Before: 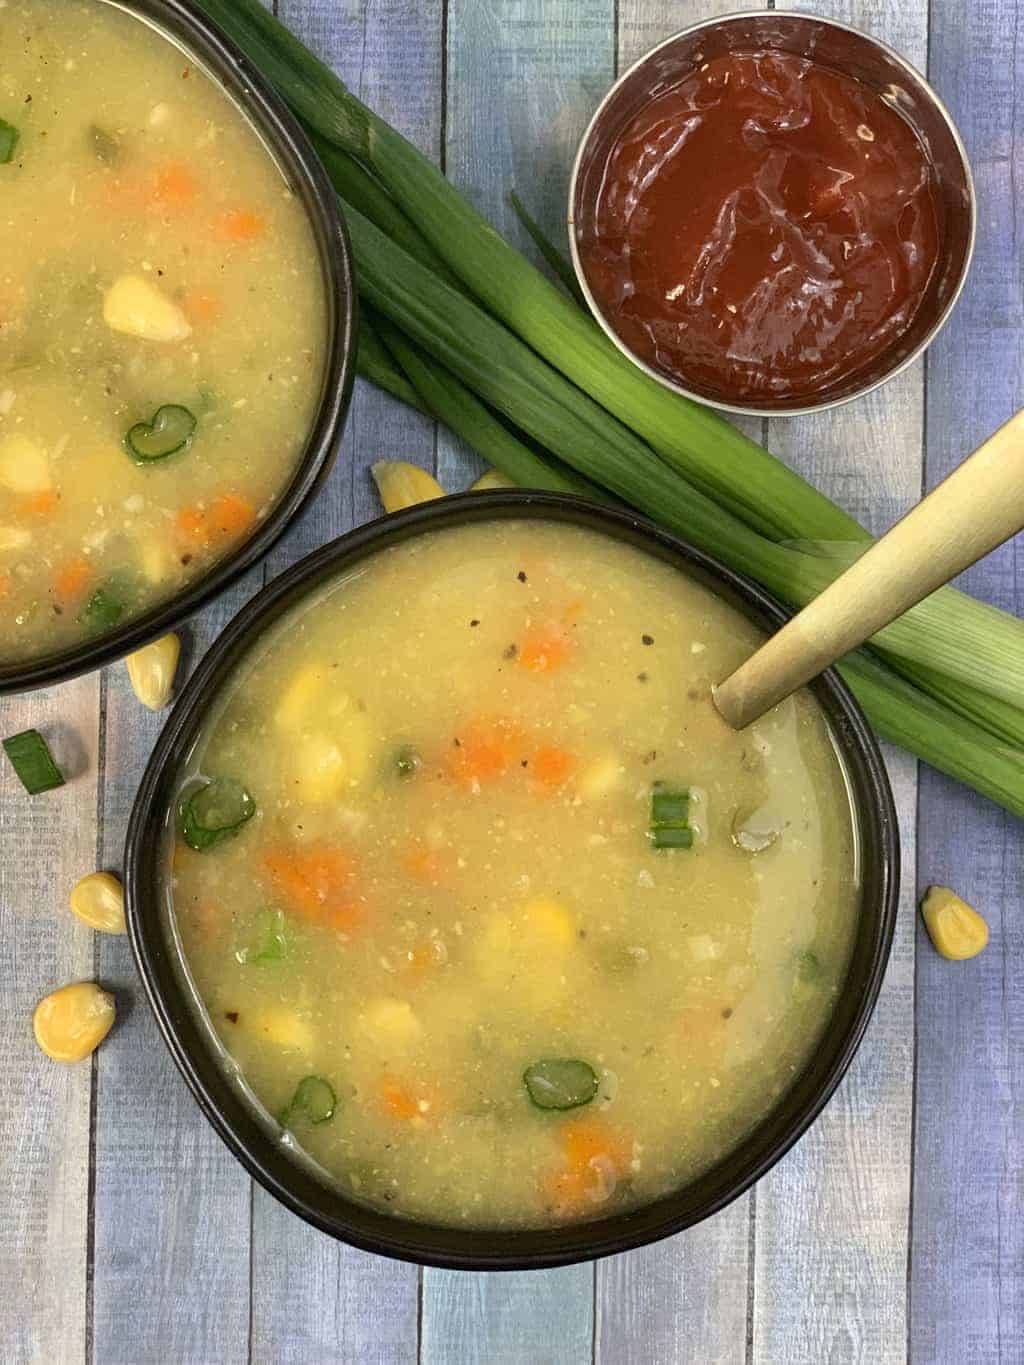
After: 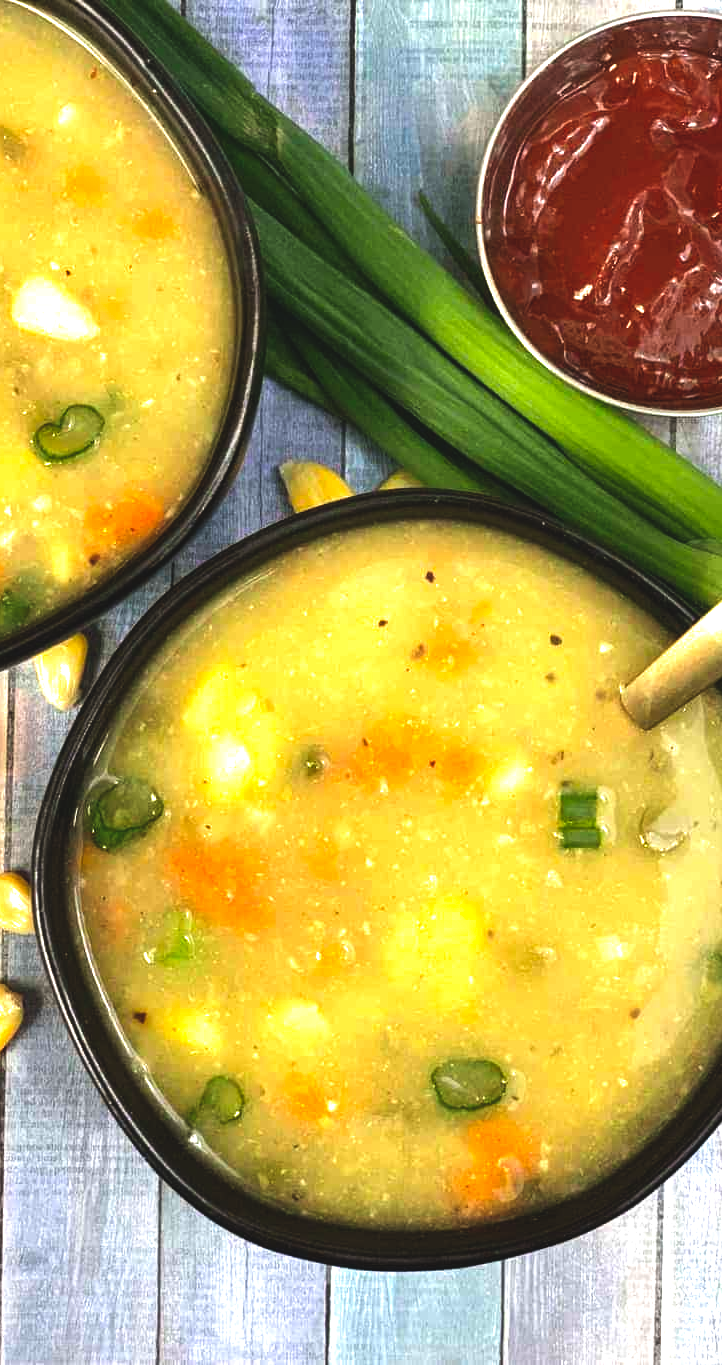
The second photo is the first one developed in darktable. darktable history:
filmic rgb: black relative exposure -8.24 EV, white relative exposure 2.21 EV, threshold 5.99 EV, hardness 7.04, latitude 84.94%, contrast 1.707, highlights saturation mix -3.84%, shadows ↔ highlights balance -2.37%, preserve chrominance no, color science v4 (2020), contrast in shadows soft, contrast in highlights soft, enable highlight reconstruction true
crop and rotate: left 9.08%, right 20.39%
exposure: black level correction -0.041, exposure 0.063 EV, compensate highlight preservation false
